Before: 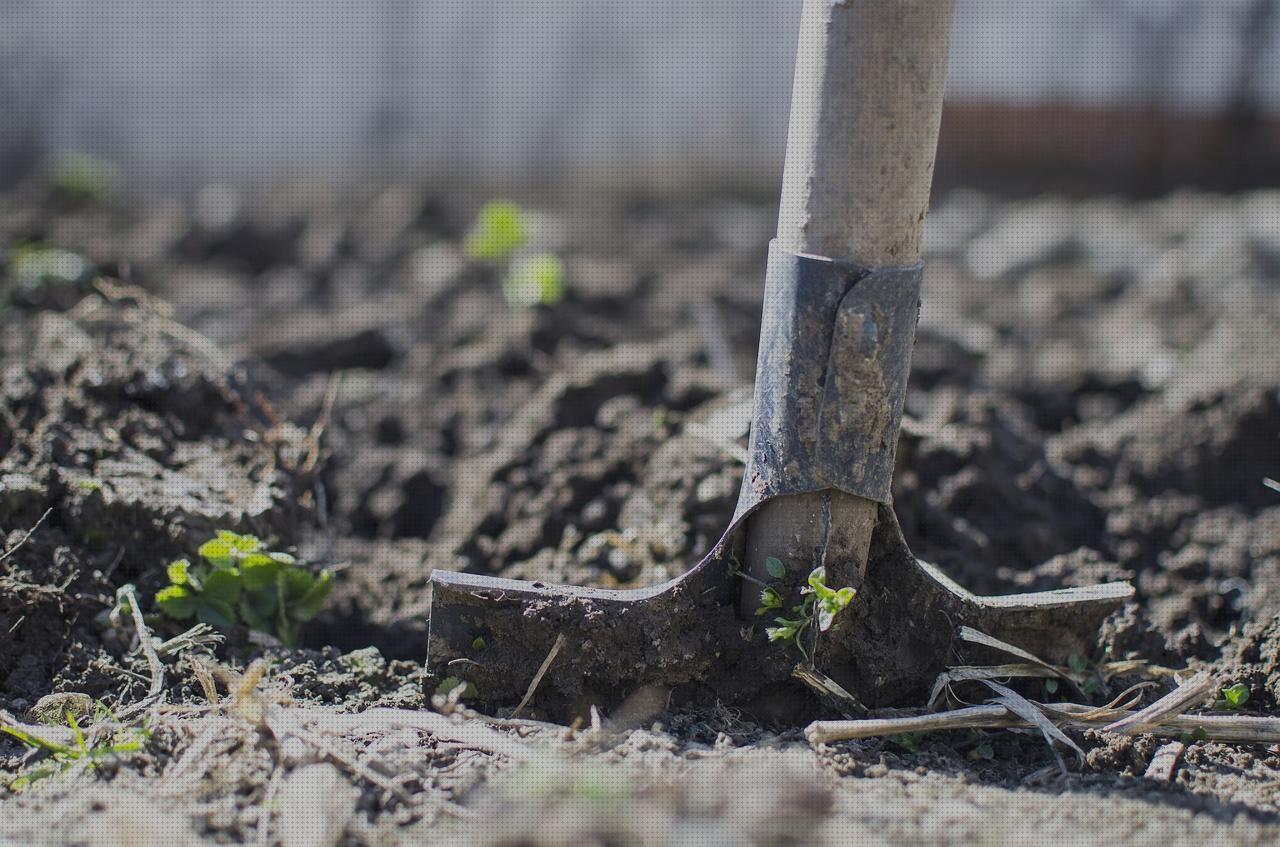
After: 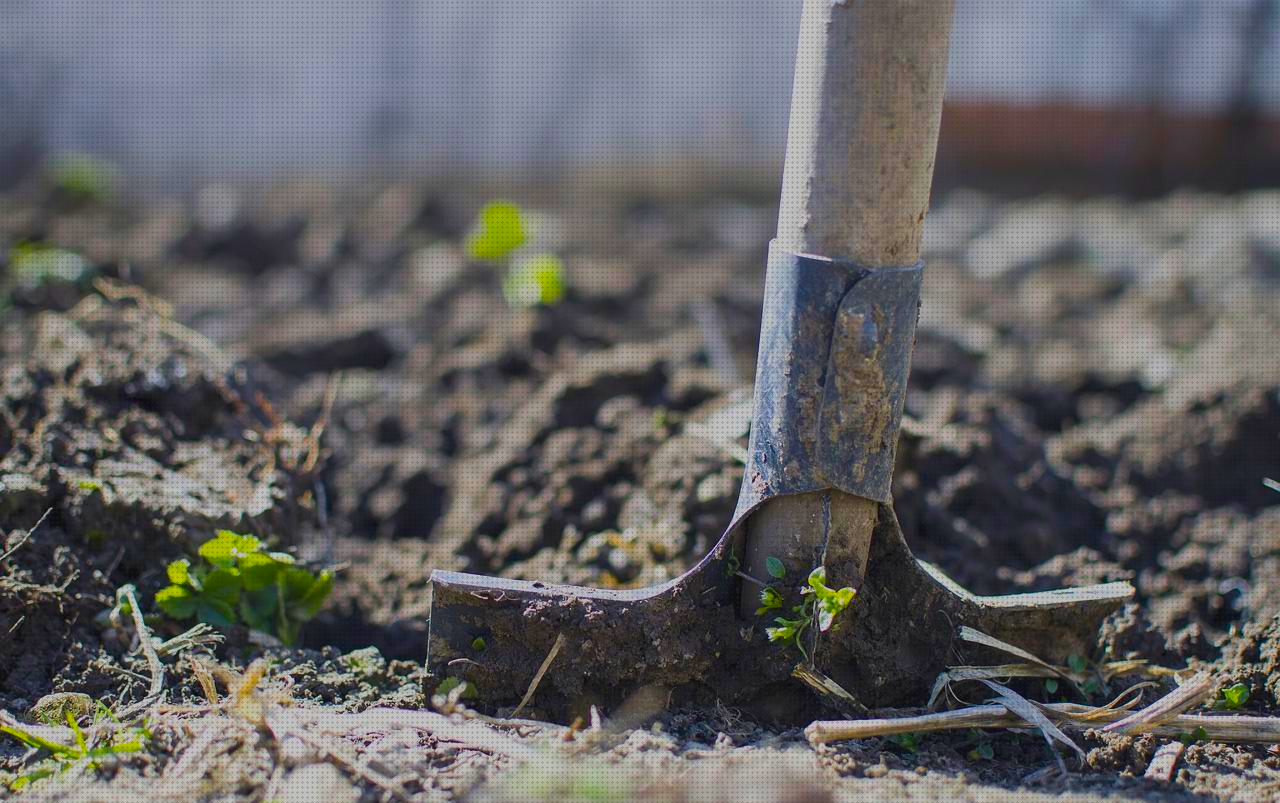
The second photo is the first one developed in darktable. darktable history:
color balance rgb: linear chroma grading › global chroma 23.15%, perceptual saturation grading › global saturation 28.7%, perceptual saturation grading › mid-tones 12.04%, perceptual saturation grading › shadows 10.19%, global vibrance 22.22%
crop and rotate: top 0%, bottom 5.097%
